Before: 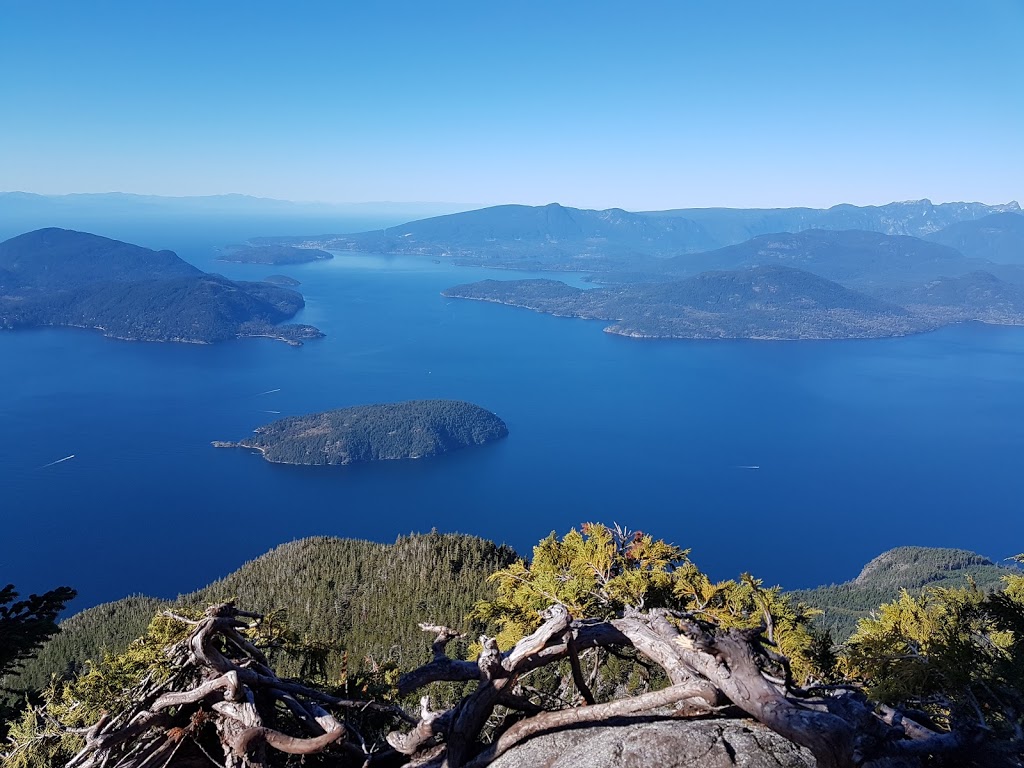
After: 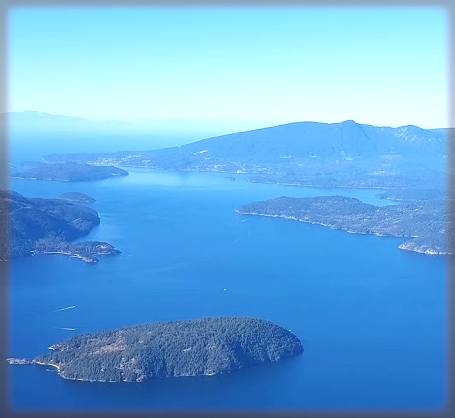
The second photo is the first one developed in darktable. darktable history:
vignetting: fall-off start 93.41%, fall-off radius 5.97%, automatic ratio true, width/height ratio 1.331, shape 0.041, dithering 8-bit output
exposure: exposure 0.697 EV, compensate highlight preservation false
crop: left 20.08%, top 10.917%, right 35.43%, bottom 34.549%
